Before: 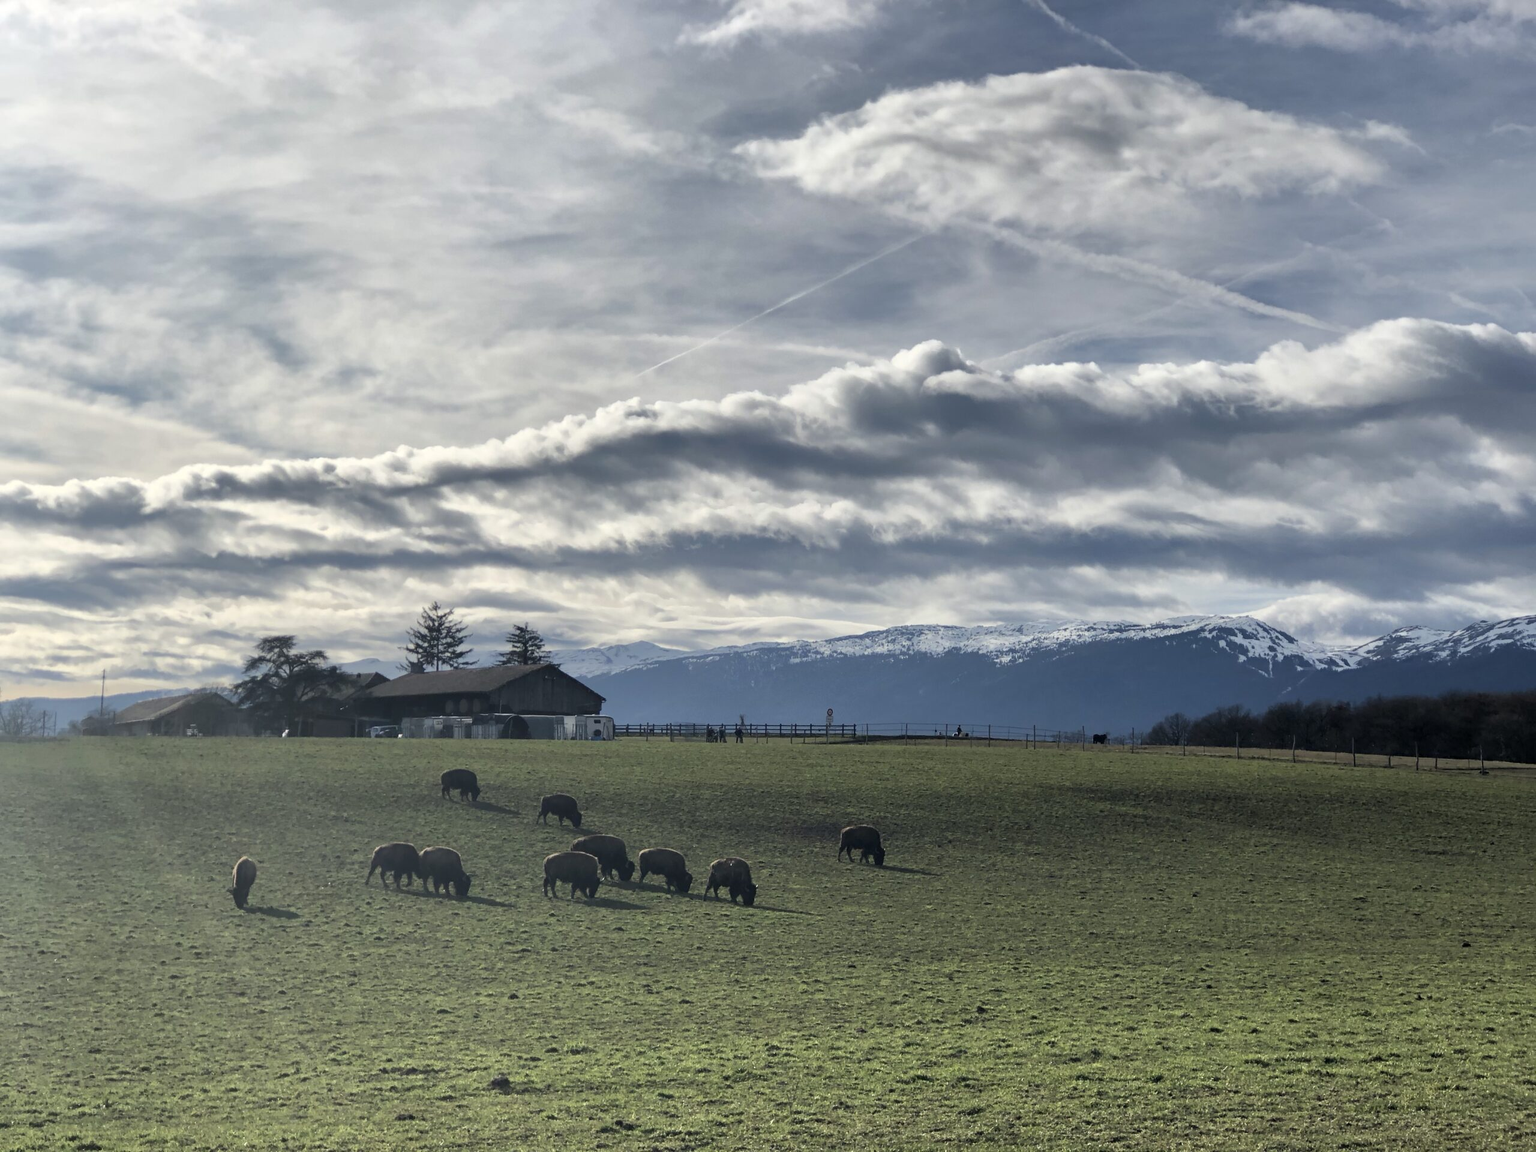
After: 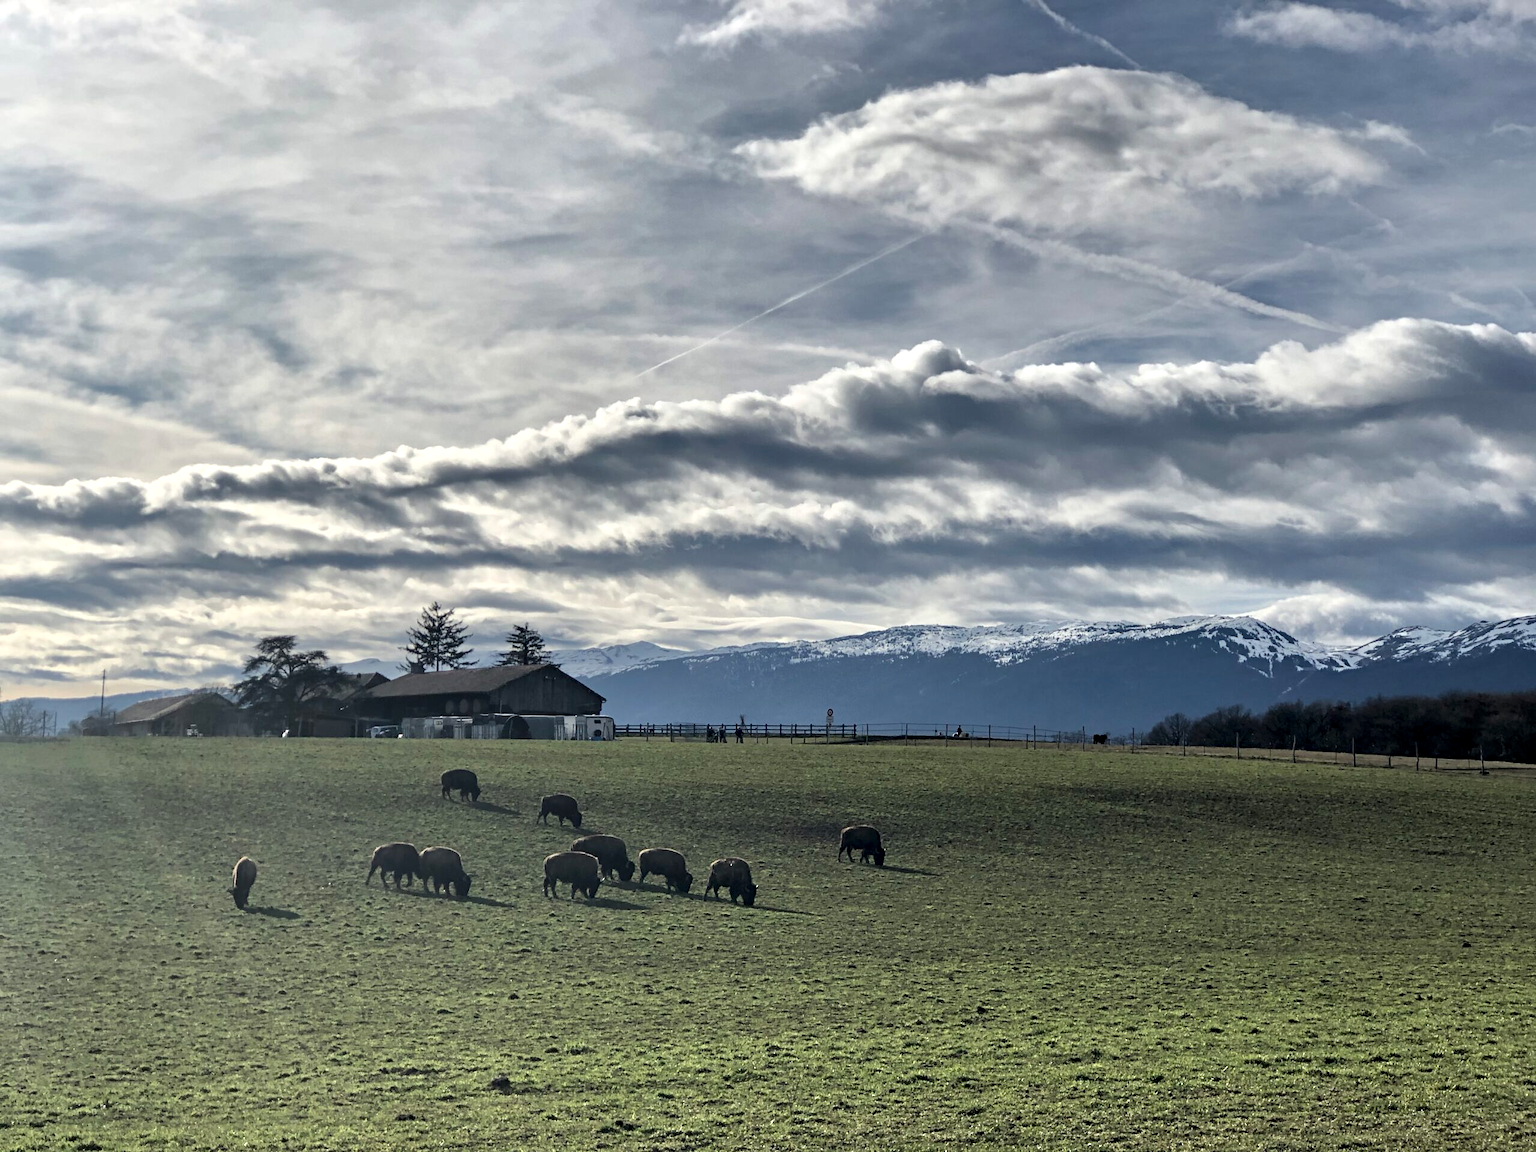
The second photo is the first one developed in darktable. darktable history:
contrast equalizer: y [[0.51, 0.537, 0.559, 0.574, 0.599, 0.618], [0.5 ×6], [0.5 ×6], [0 ×6], [0 ×6]]
